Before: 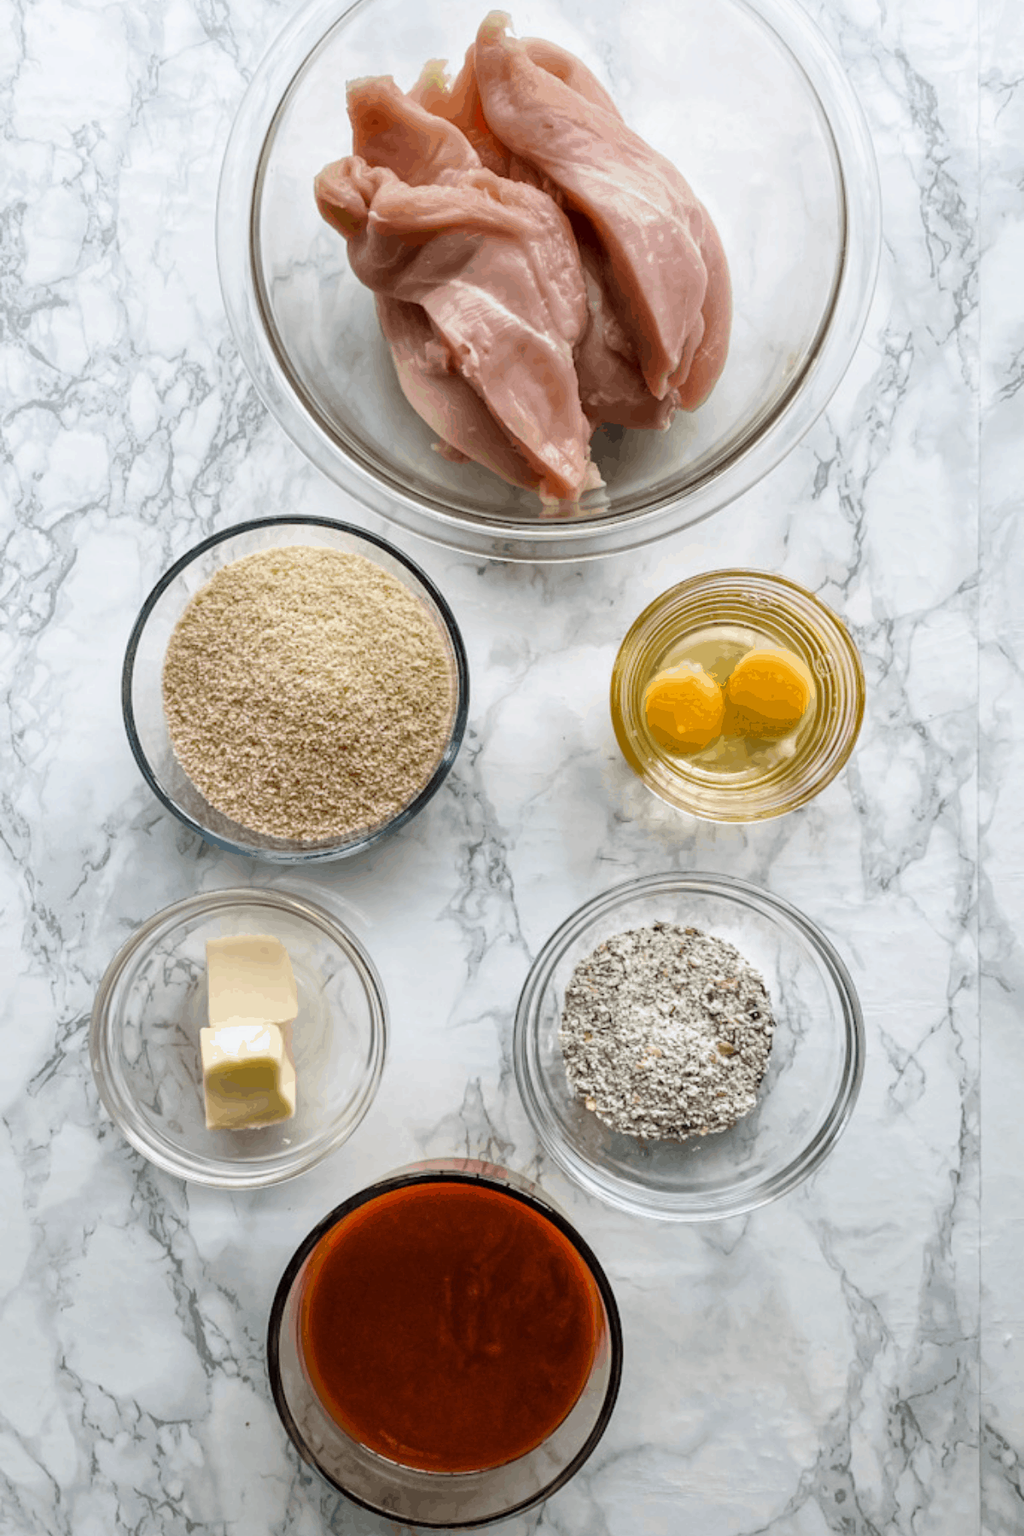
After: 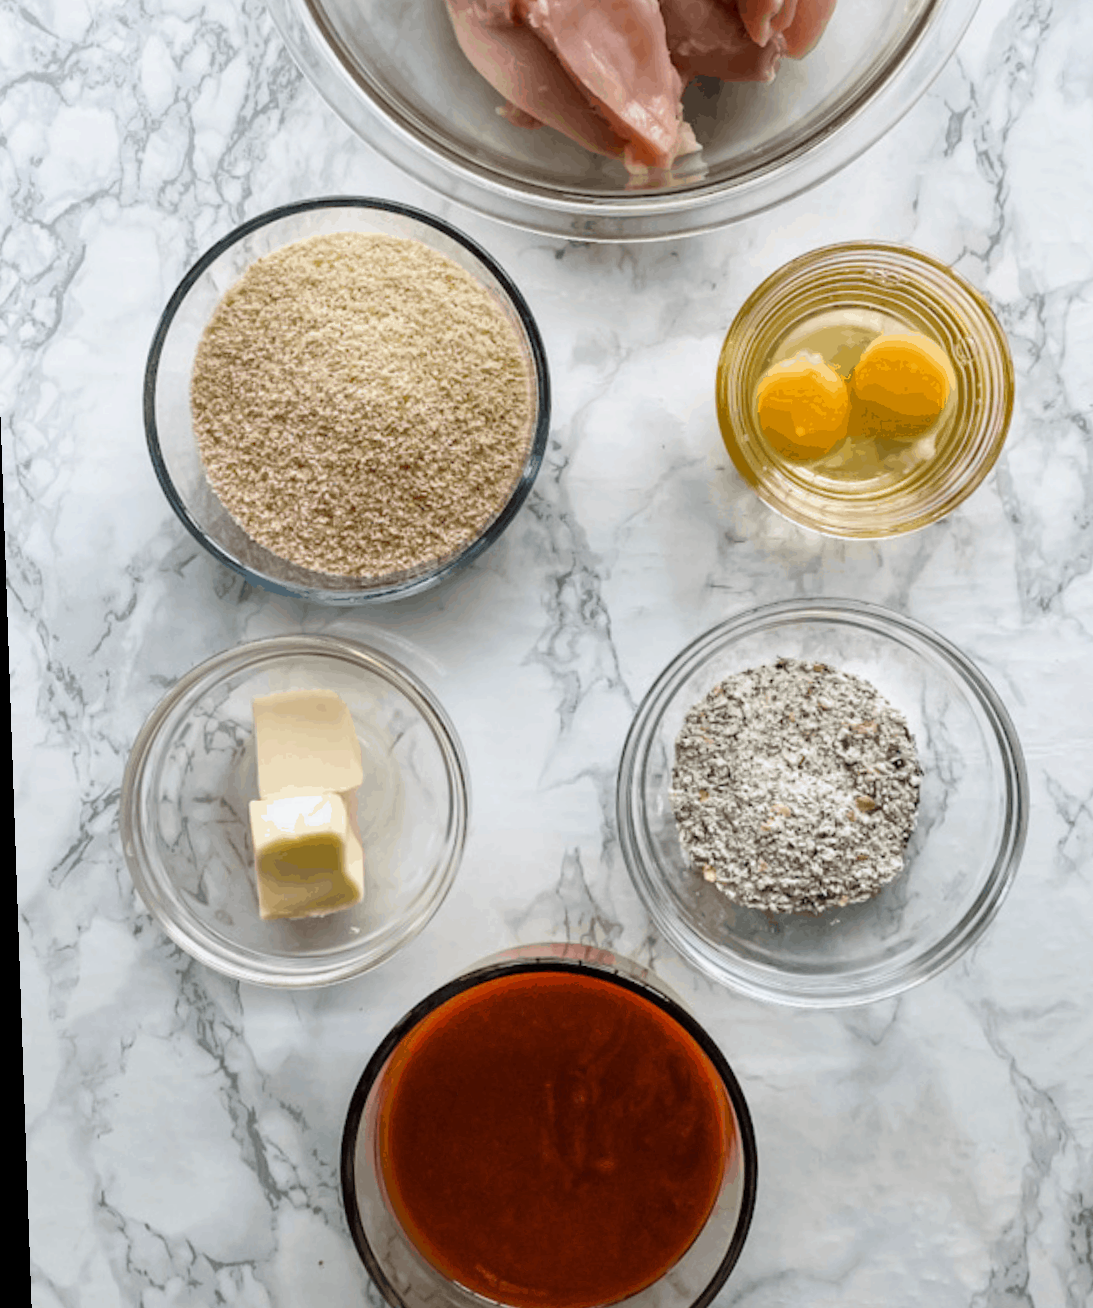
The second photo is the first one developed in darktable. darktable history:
crop: top 20.916%, right 9.437%, bottom 0.316%
rotate and perspective: rotation -2°, crop left 0.022, crop right 0.978, crop top 0.049, crop bottom 0.951
